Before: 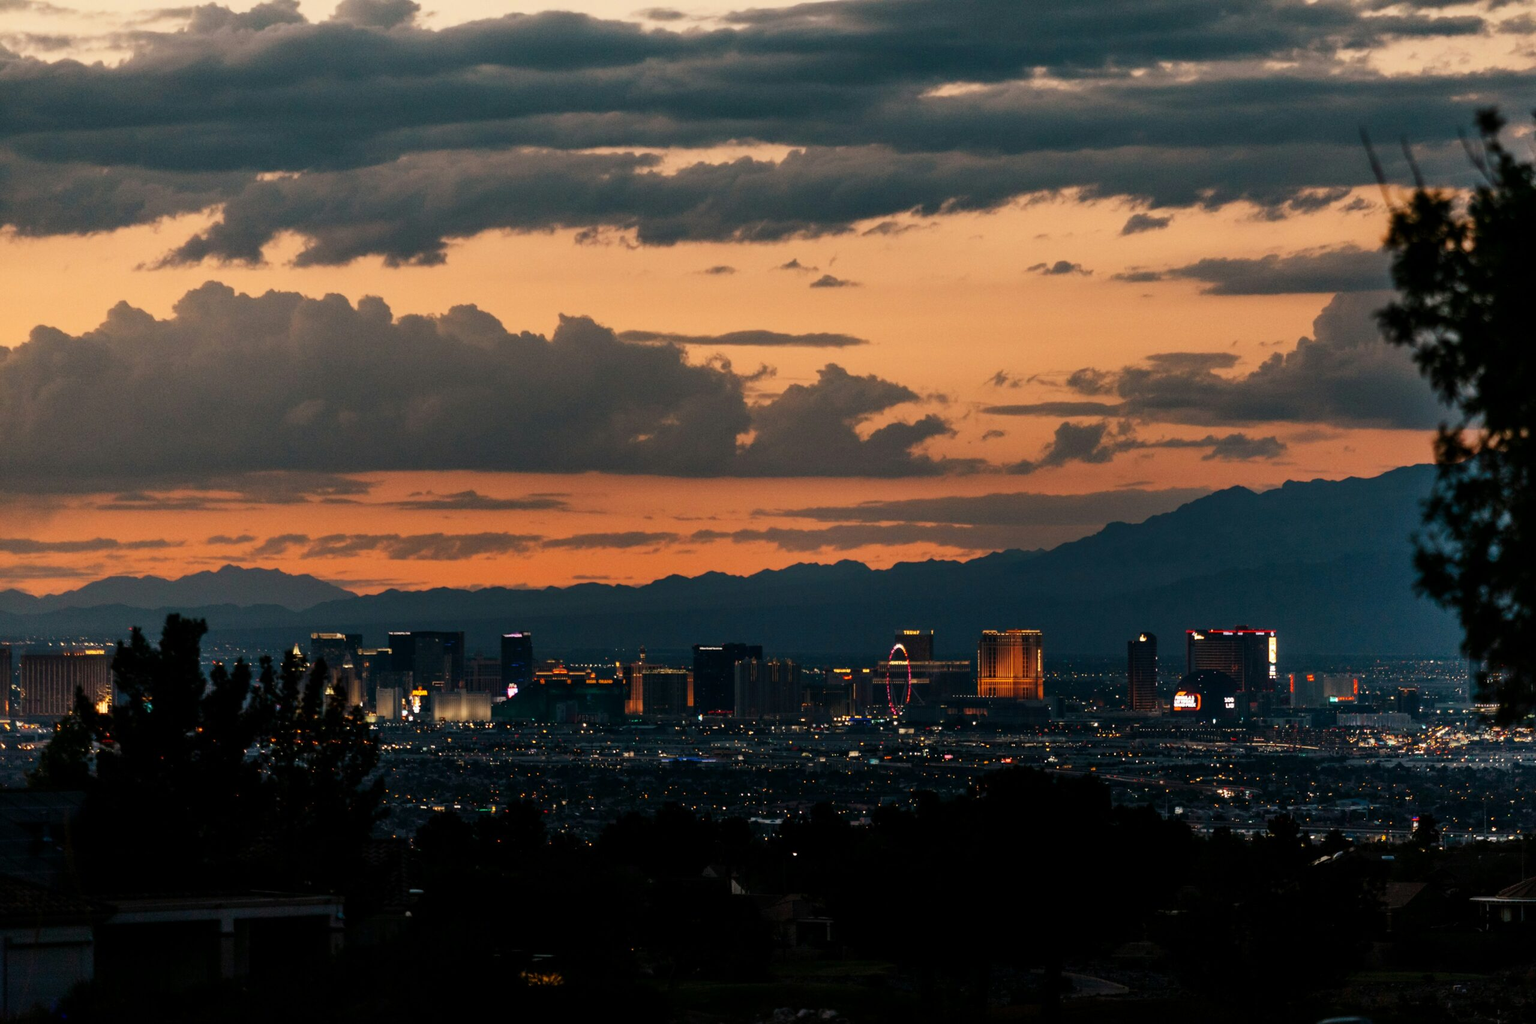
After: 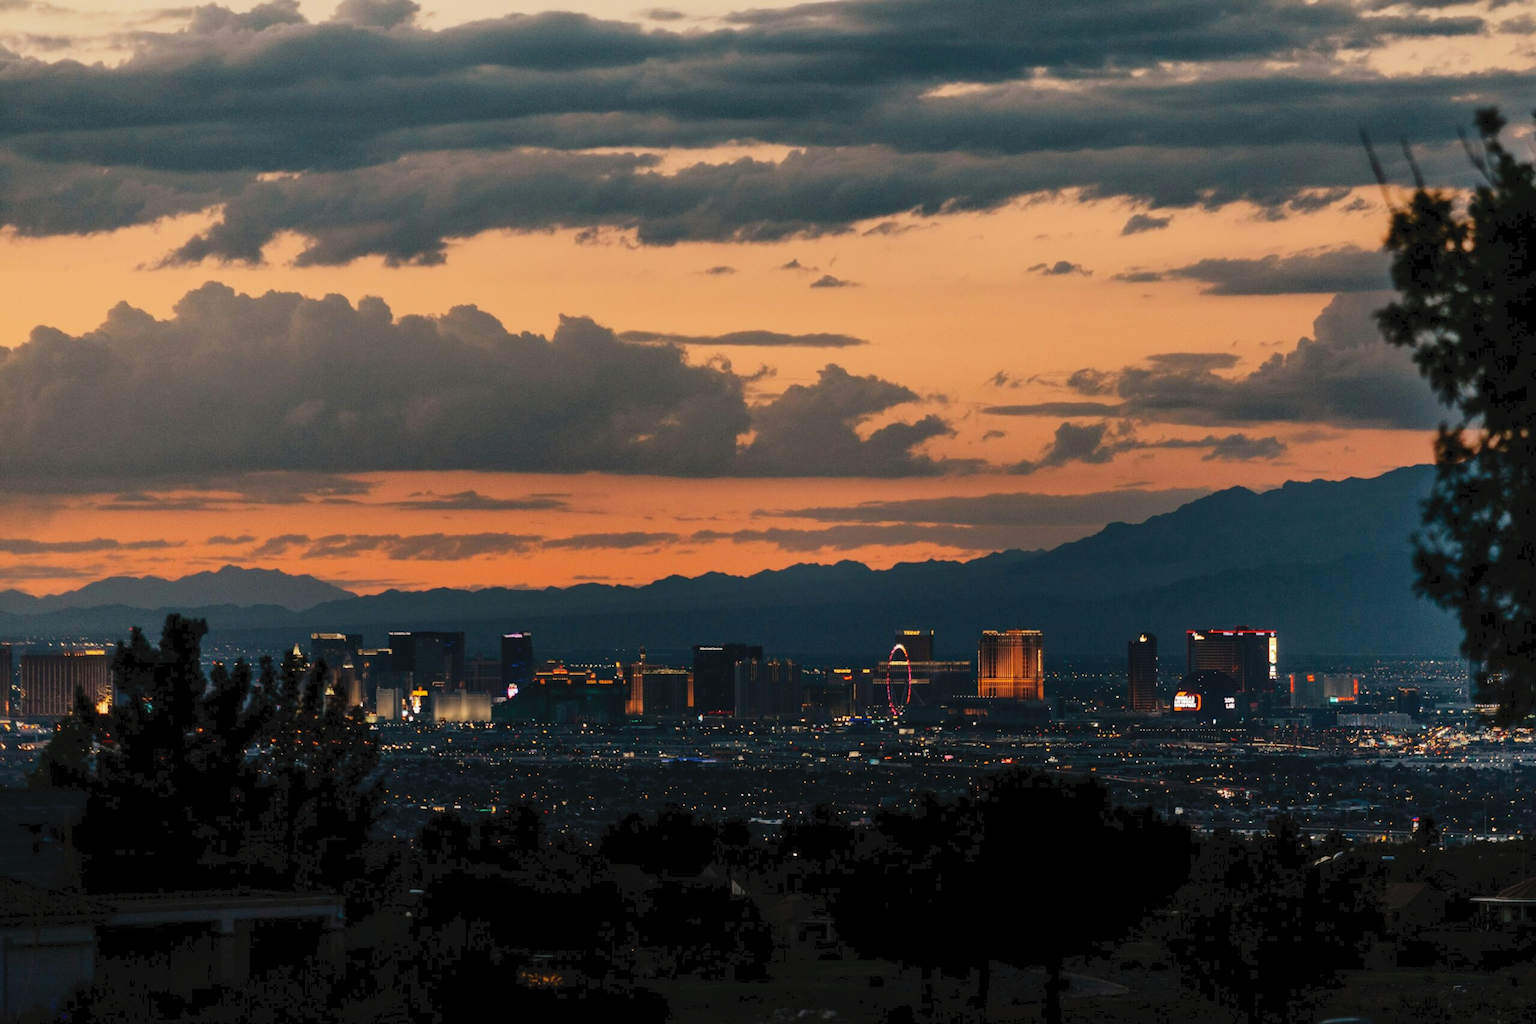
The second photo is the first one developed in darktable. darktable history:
tone curve: curves: ch0 [(0, 0) (0.003, 0.048) (0.011, 0.055) (0.025, 0.065) (0.044, 0.089) (0.069, 0.111) (0.1, 0.132) (0.136, 0.163) (0.177, 0.21) (0.224, 0.259) (0.277, 0.323) (0.335, 0.385) (0.399, 0.442) (0.468, 0.508) (0.543, 0.578) (0.623, 0.648) (0.709, 0.716) (0.801, 0.781) (0.898, 0.845) (1, 1)], color space Lab, independent channels, preserve colors none
